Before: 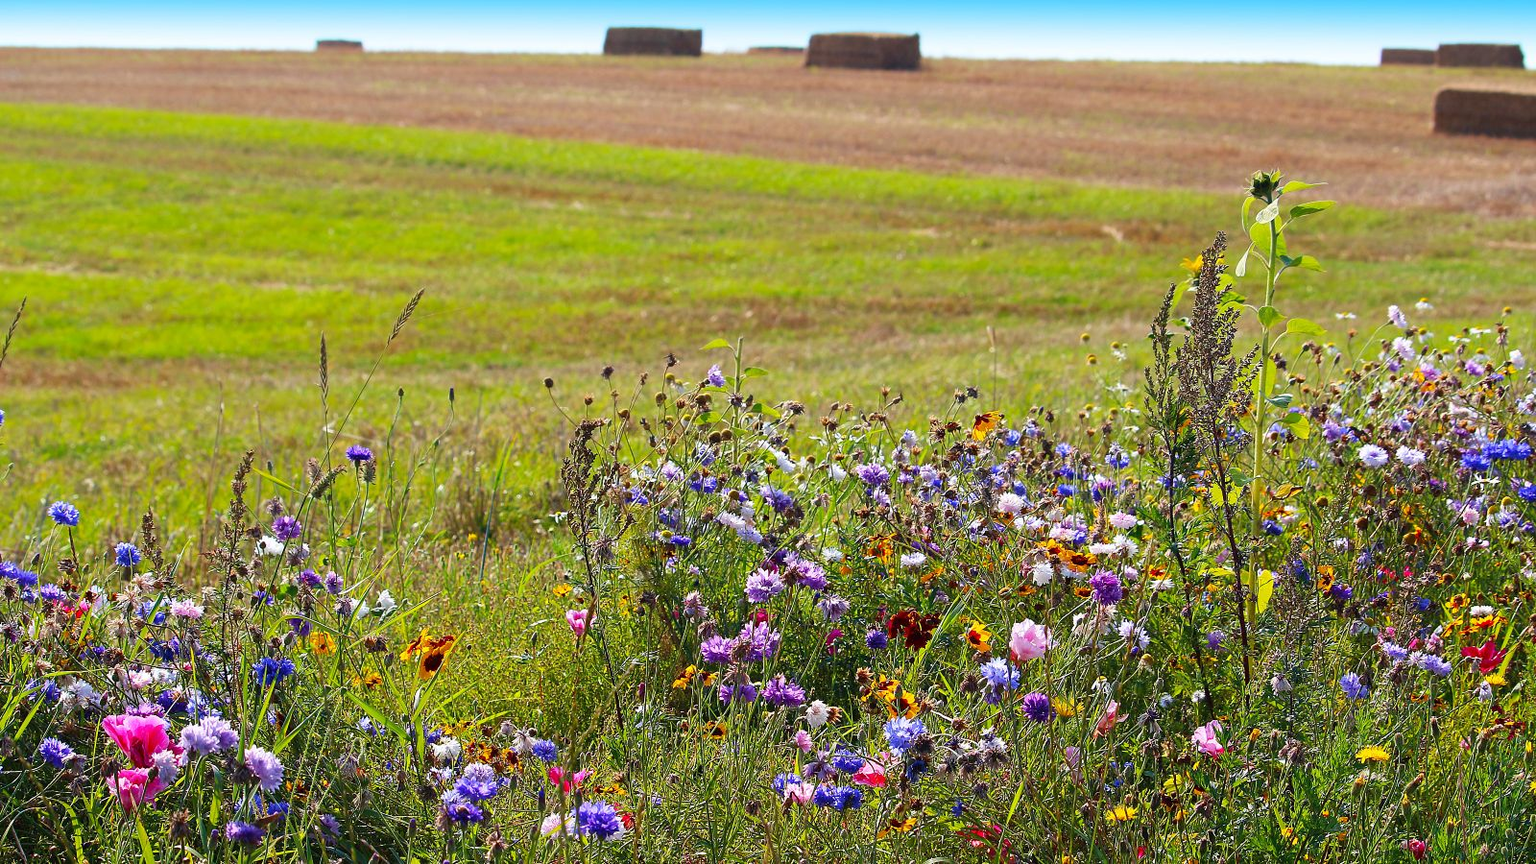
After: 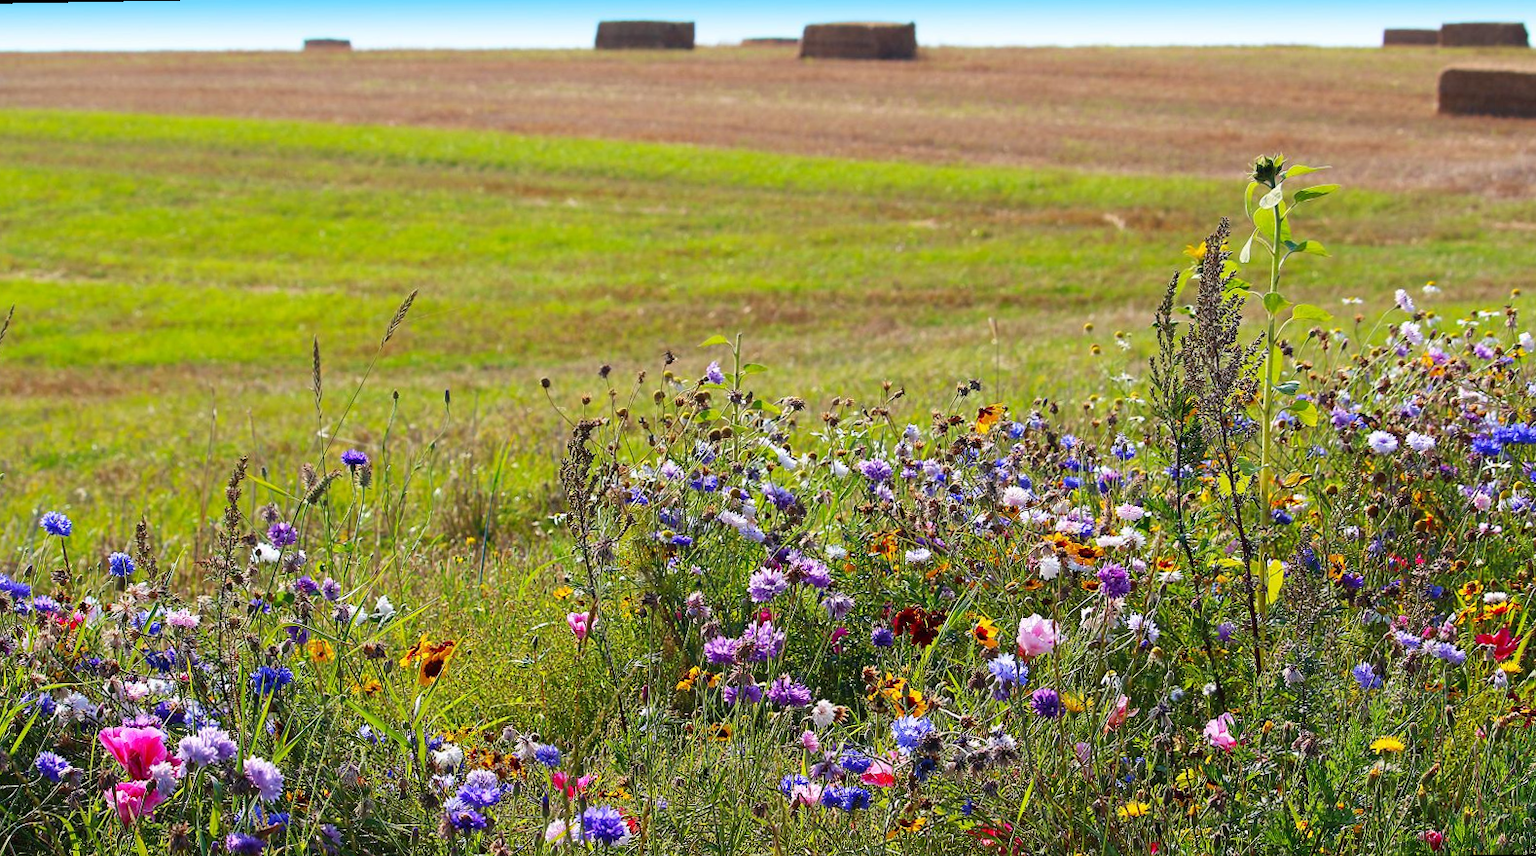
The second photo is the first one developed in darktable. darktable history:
rotate and perspective: rotation -1°, crop left 0.011, crop right 0.989, crop top 0.025, crop bottom 0.975
crop: bottom 0.071%
